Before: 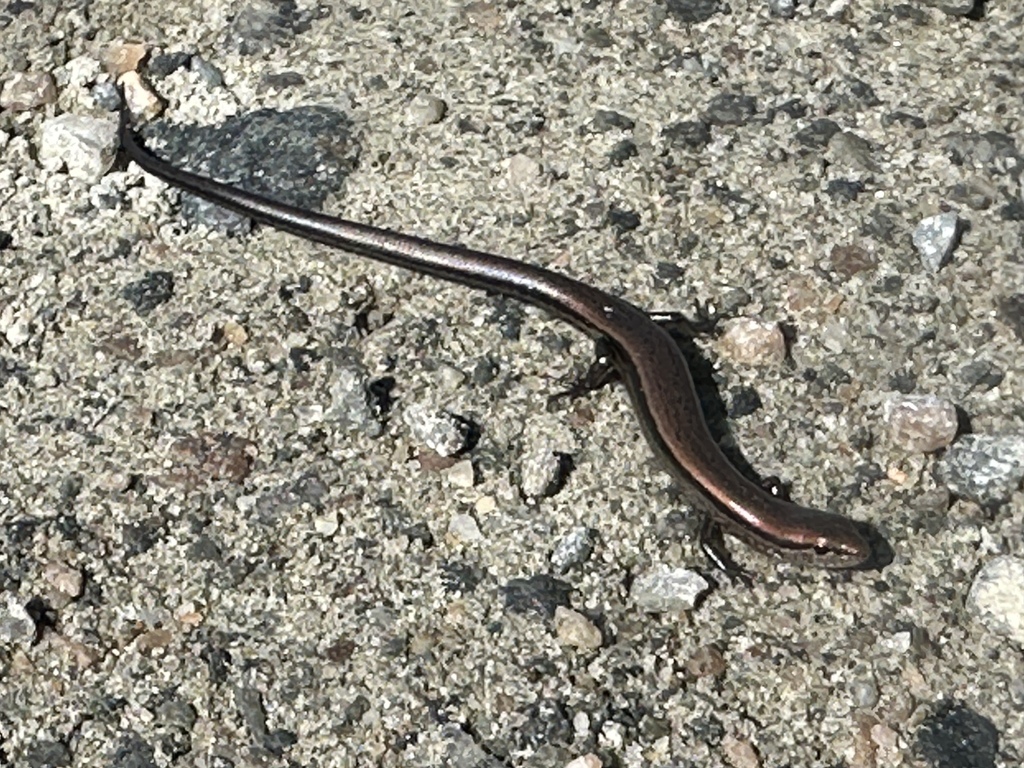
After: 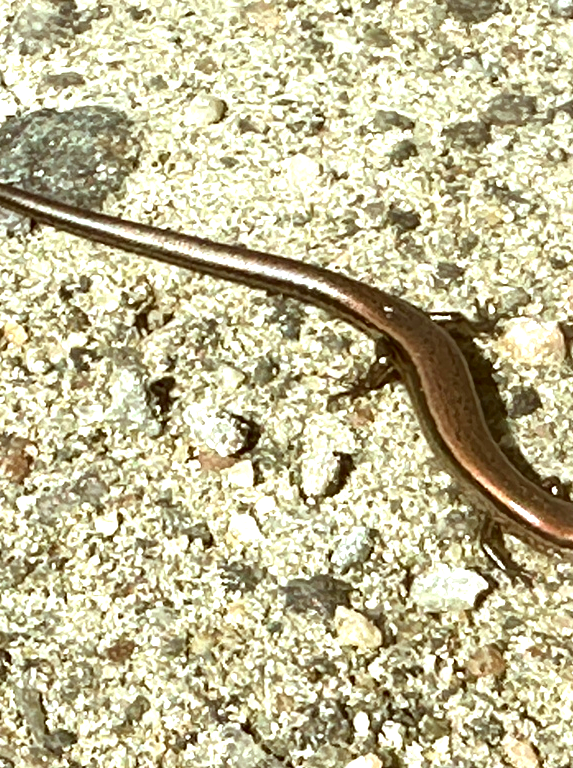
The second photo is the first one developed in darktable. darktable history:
exposure: exposure 1.089 EV, compensate exposure bias true, compensate highlight preservation false
crop: left 21.549%, right 22.442%
color correction: highlights a* -5.53, highlights b* 9.8, shadows a* 9.33, shadows b* 24.29
